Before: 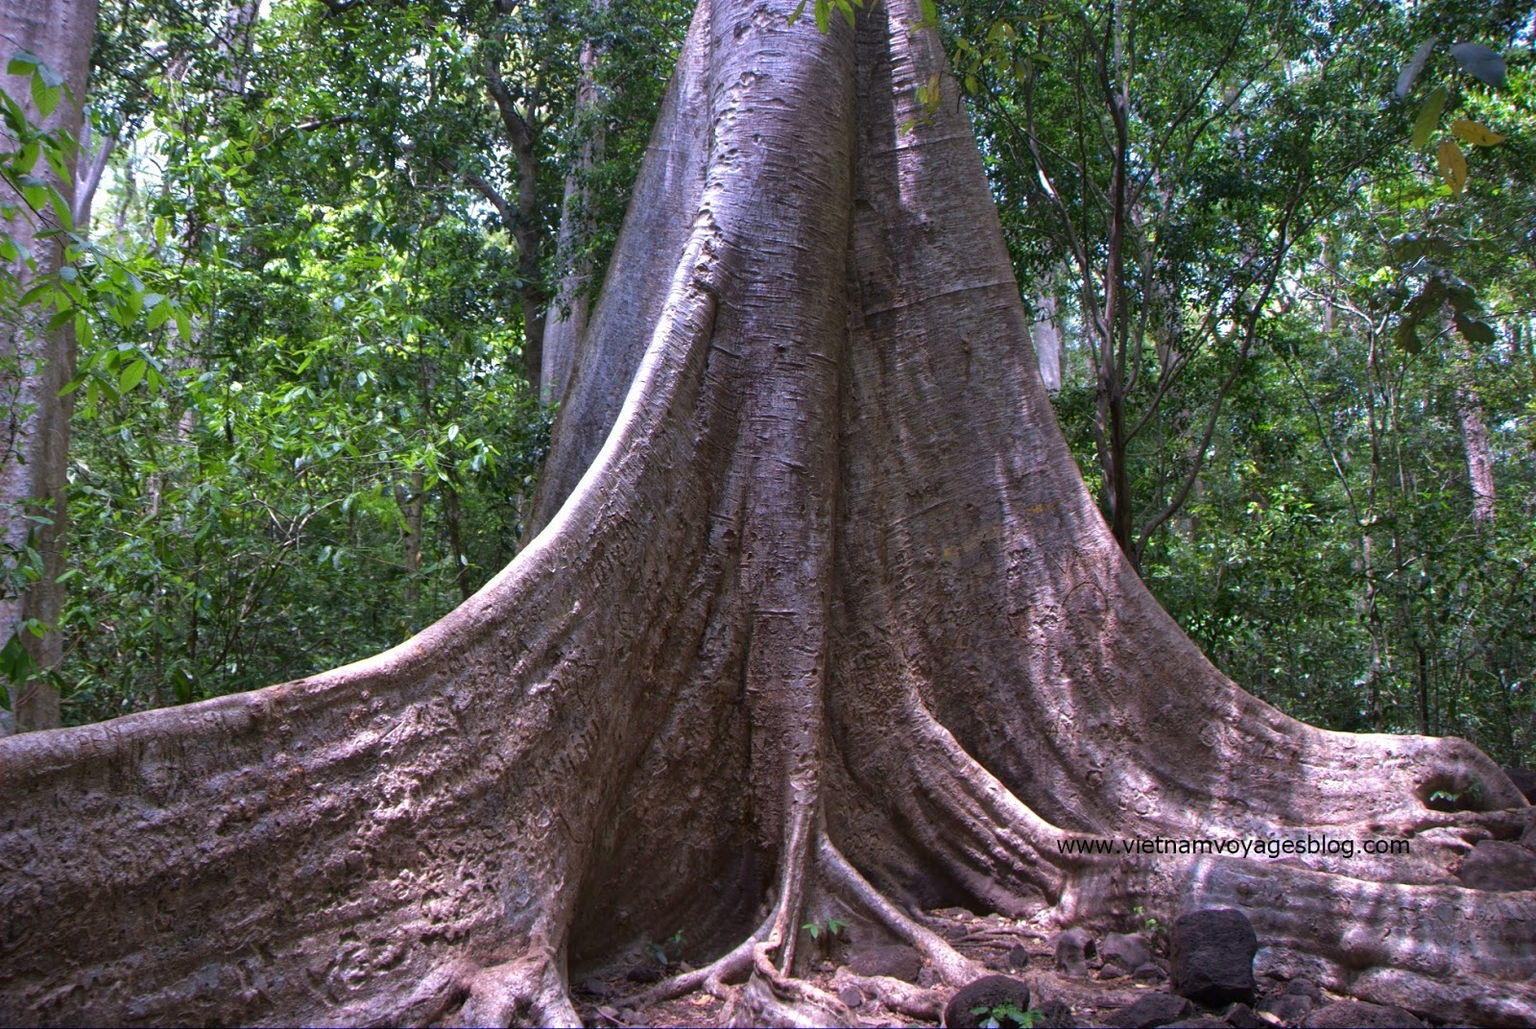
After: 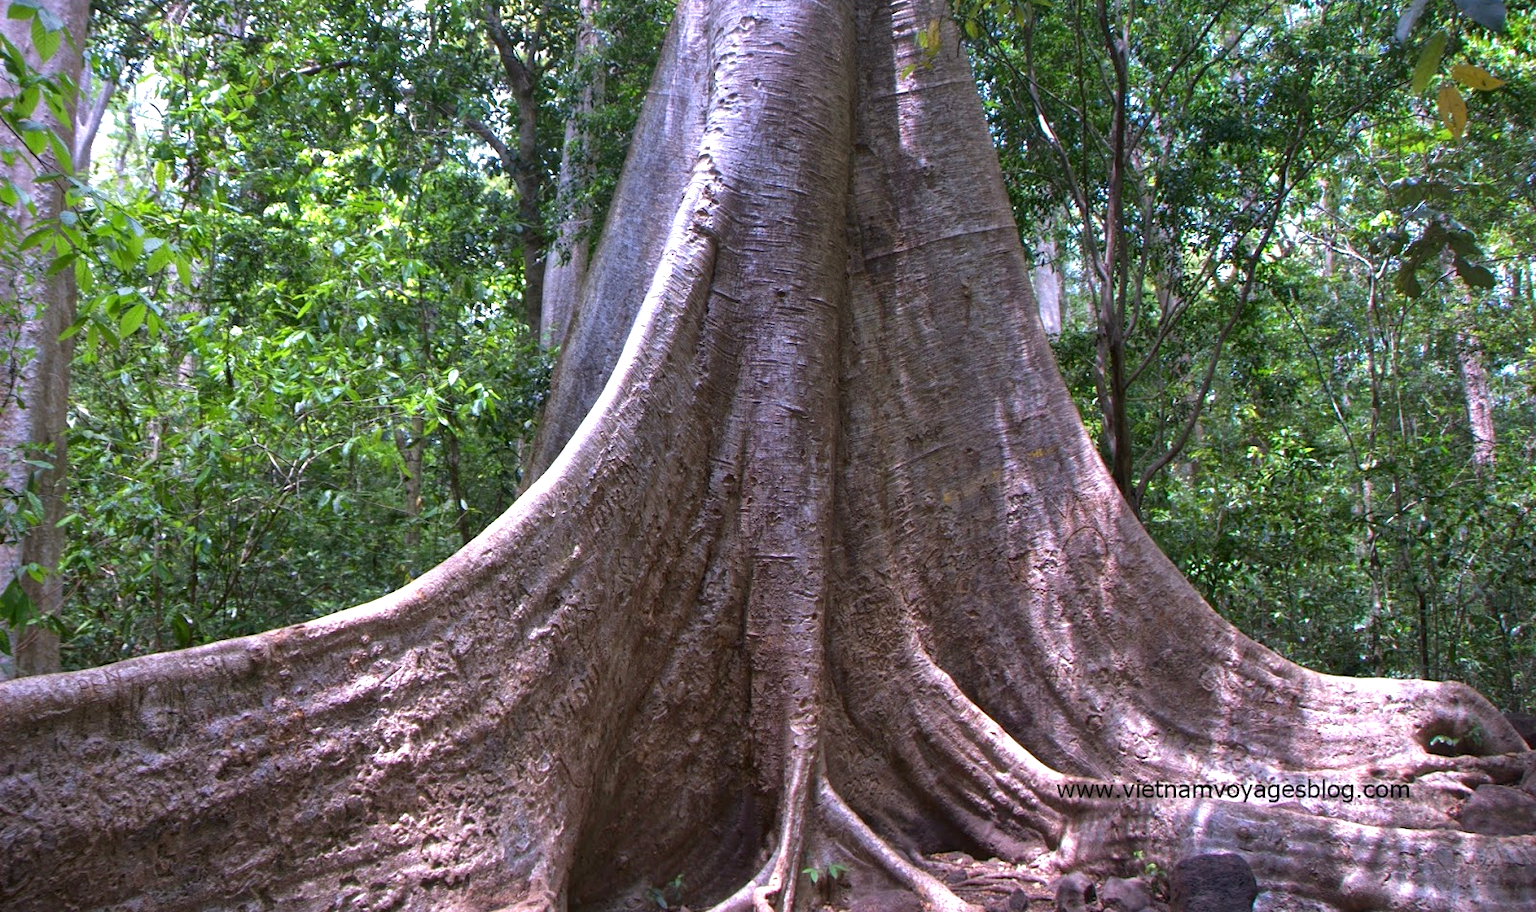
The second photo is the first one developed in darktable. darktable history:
exposure: black level correction 0.001, exposure 0.498 EV, compensate highlight preservation false
crop and rotate: top 5.503%, bottom 5.751%
